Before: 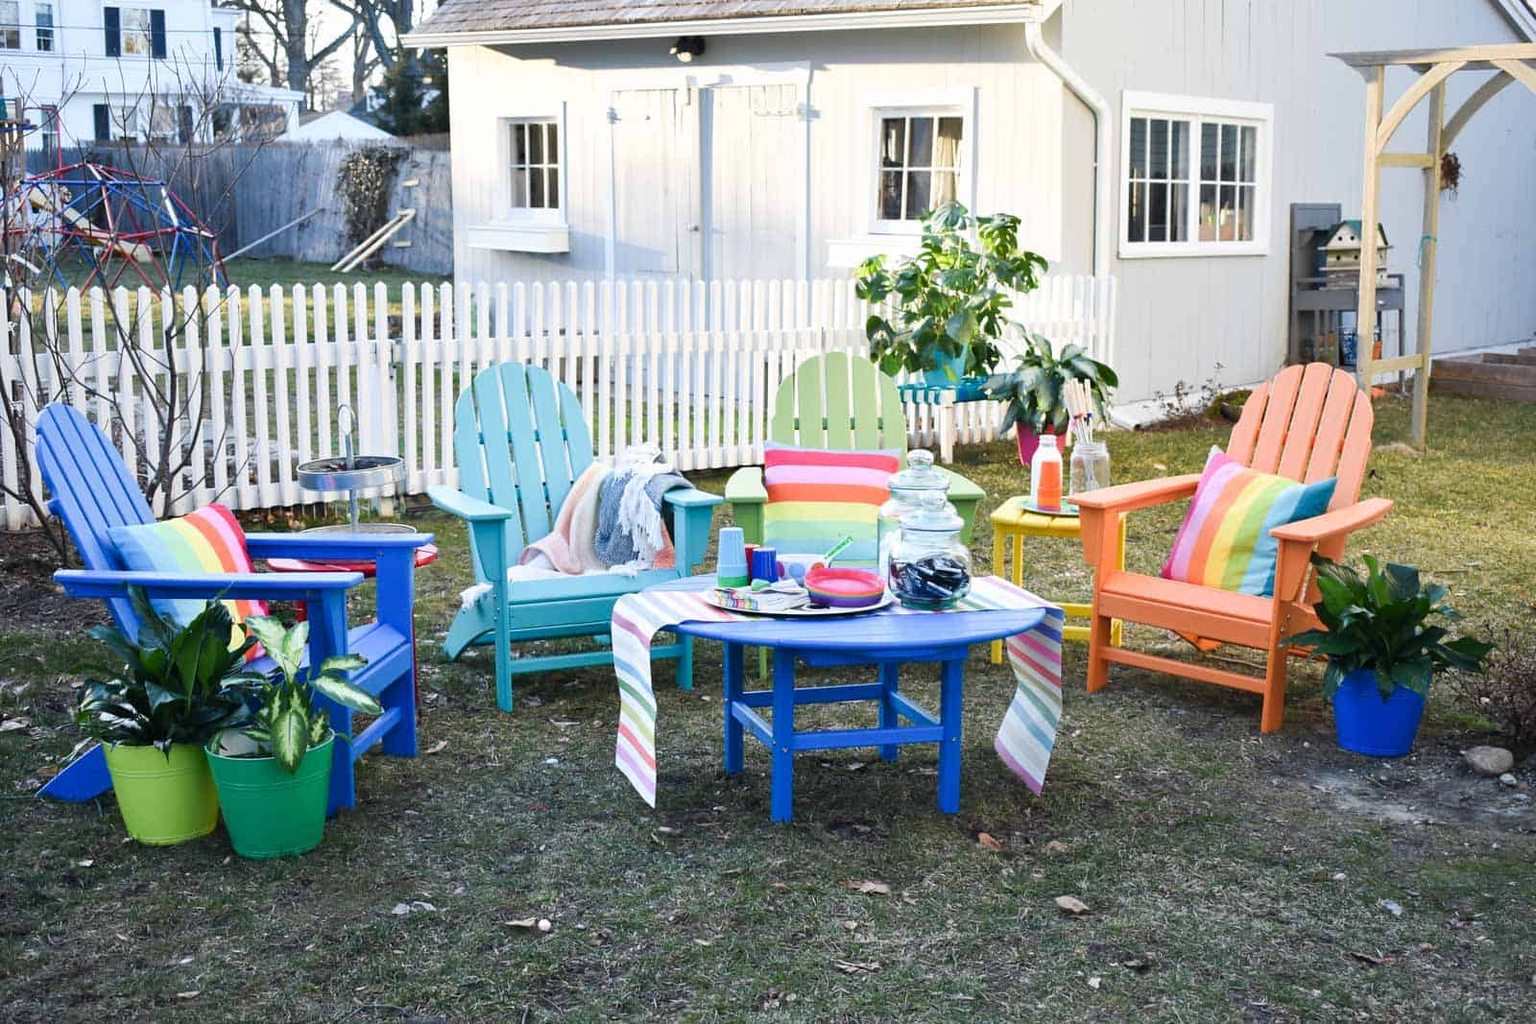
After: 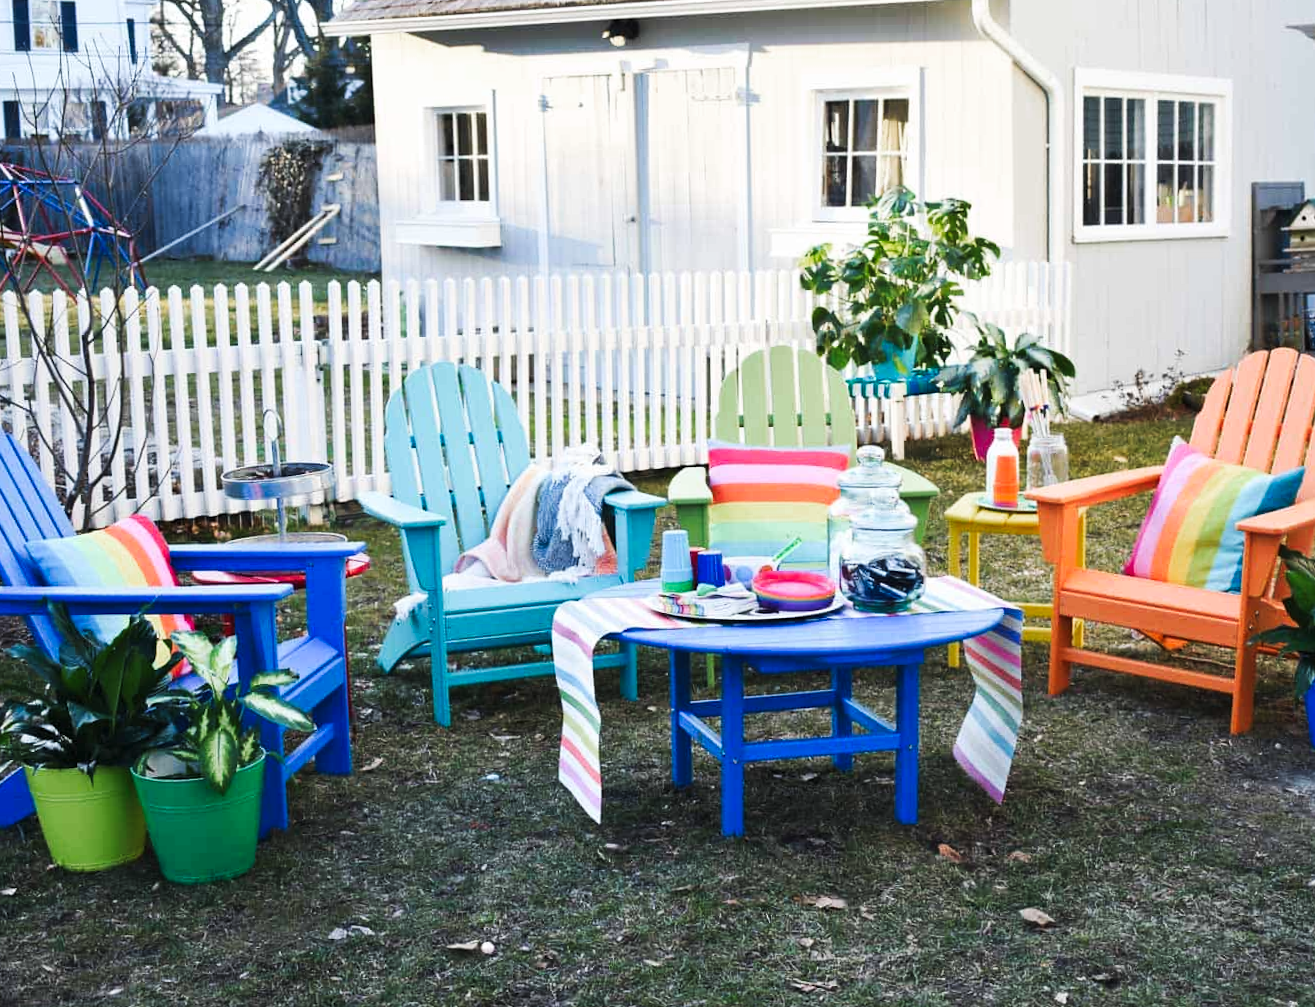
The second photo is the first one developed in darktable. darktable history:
color zones: curves: ch0 [(0, 0.5) (0.143, 0.5) (0.286, 0.456) (0.429, 0.5) (0.571, 0.5) (0.714, 0.5) (0.857, 0.5) (1, 0.5)]; ch1 [(0, 0.5) (0.143, 0.5) (0.286, 0.422) (0.429, 0.5) (0.571, 0.5) (0.714, 0.5) (0.857, 0.5) (1, 0.5)]
crop and rotate: angle 1°, left 4.281%, top 0.642%, right 11.383%, bottom 2.486%
tone curve: curves: ch0 [(0, 0) (0.003, 0.003) (0.011, 0.012) (0.025, 0.024) (0.044, 0.039) (0.069, 0.052) (0.1, 0.072) (0.136, 0.097) (0.177, 0.128) (0.224, 0.168) (0.277, 0.217) (0.335, 0.276) (0.399, 0.345) (0.468, 0.429) (0.543, 0.524) (0.623, 0.628) (0.709, 0.732) (0.801, 0.829) (0.898, 0.919) (1, 1)], preserve colors none
